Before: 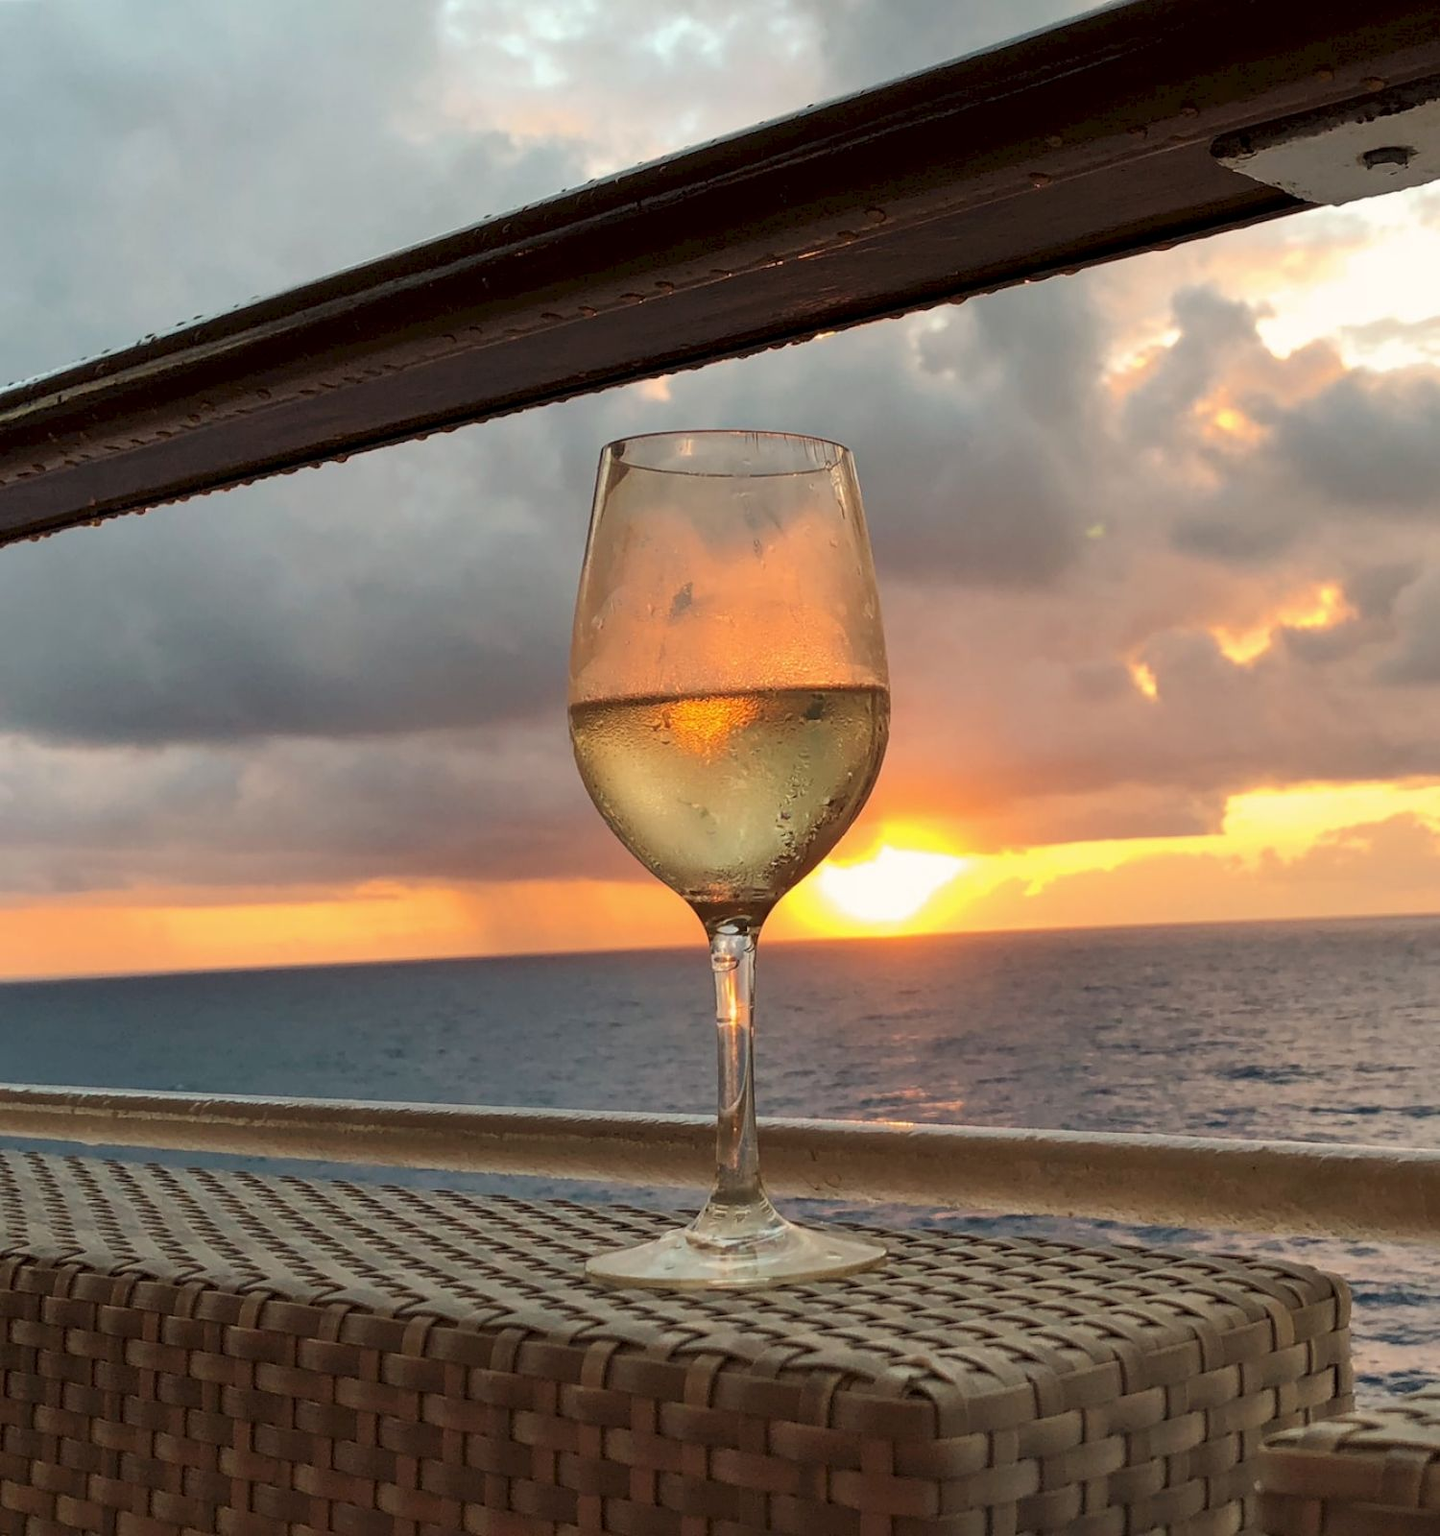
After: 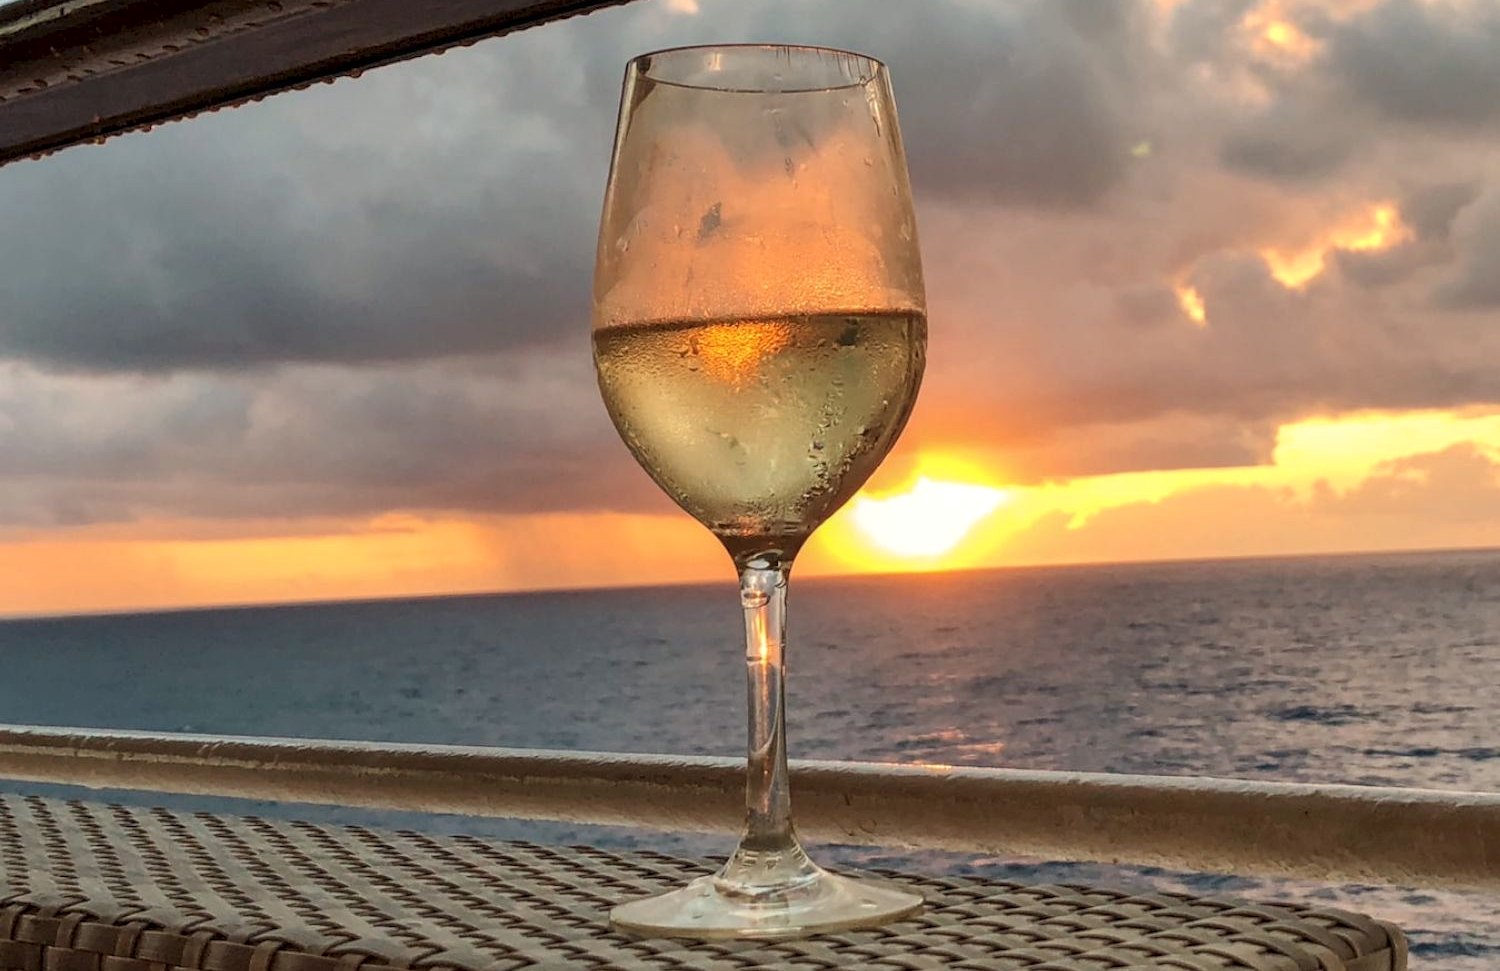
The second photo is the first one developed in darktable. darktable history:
local contrast: on, module defaults
crop and rotate: top 25.357%, bottom 13.942%
